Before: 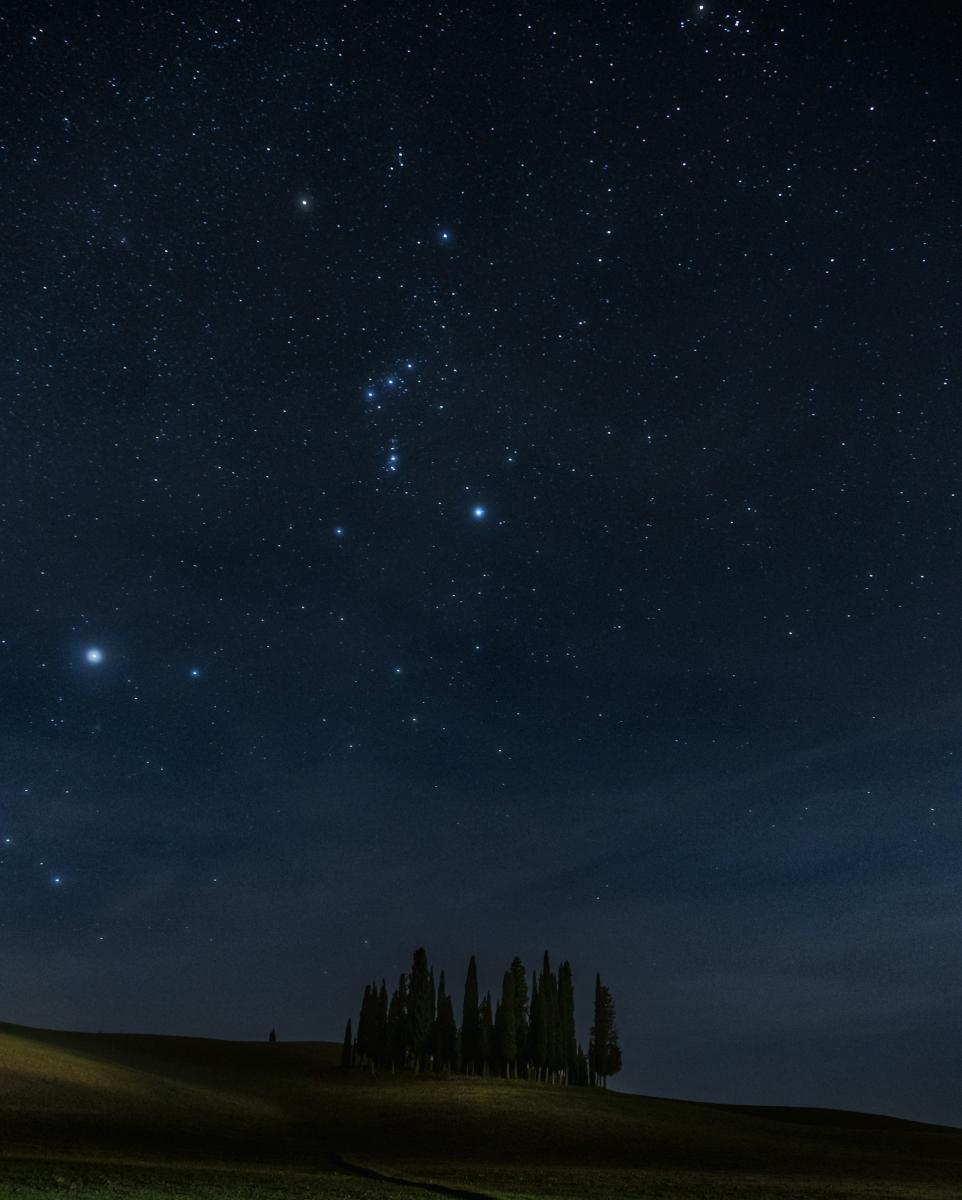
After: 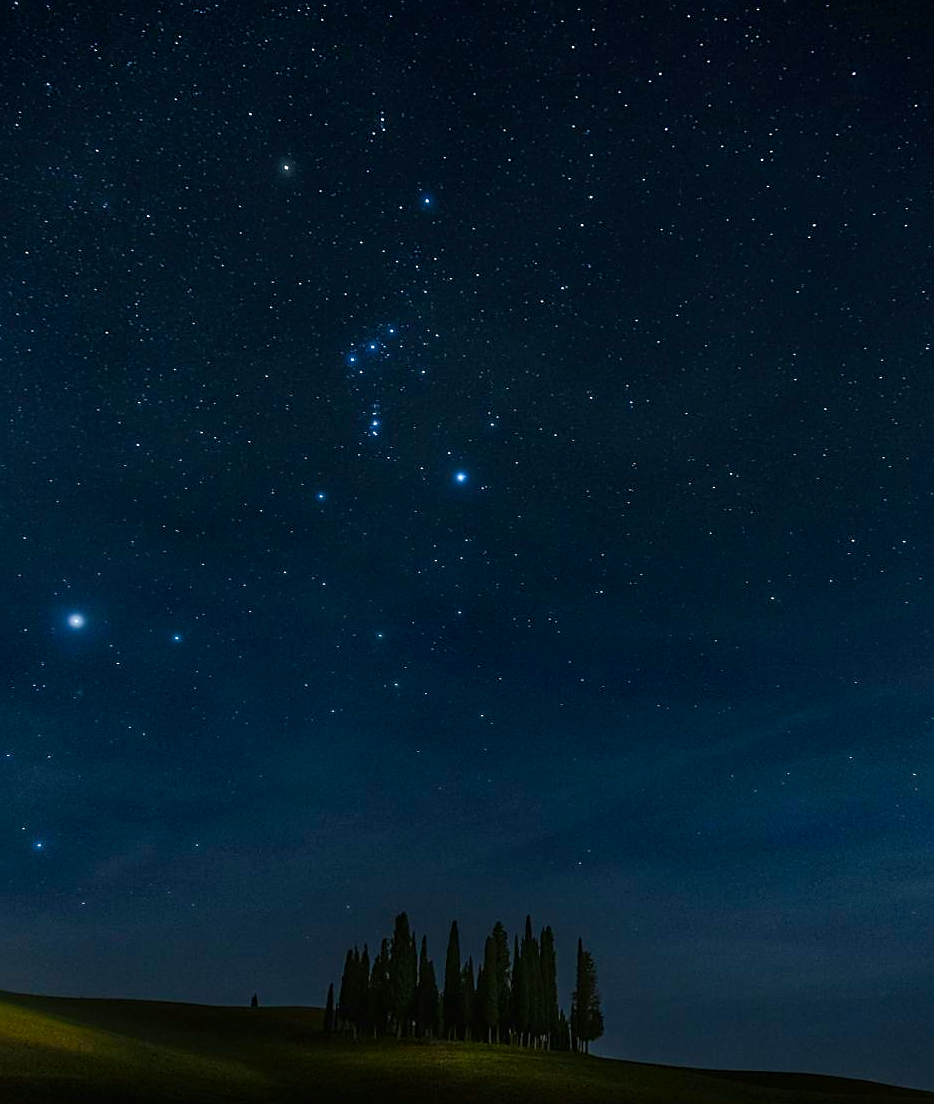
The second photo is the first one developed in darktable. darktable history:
color balance rgb: shadows lift › chroma 2.064%, shadows lift › hue 222.38°, linear chroma grading › global chroma 8.481%, perceptual saturation grading › global saturation 20%, perceptual saturation grading › highlights -25.623%, perceptual saturation grading › shadows 25.661%
sharpen: on, module defaults
crop: left 1.946%, top 2.998%, right 0.861%, bottom 4.951%
